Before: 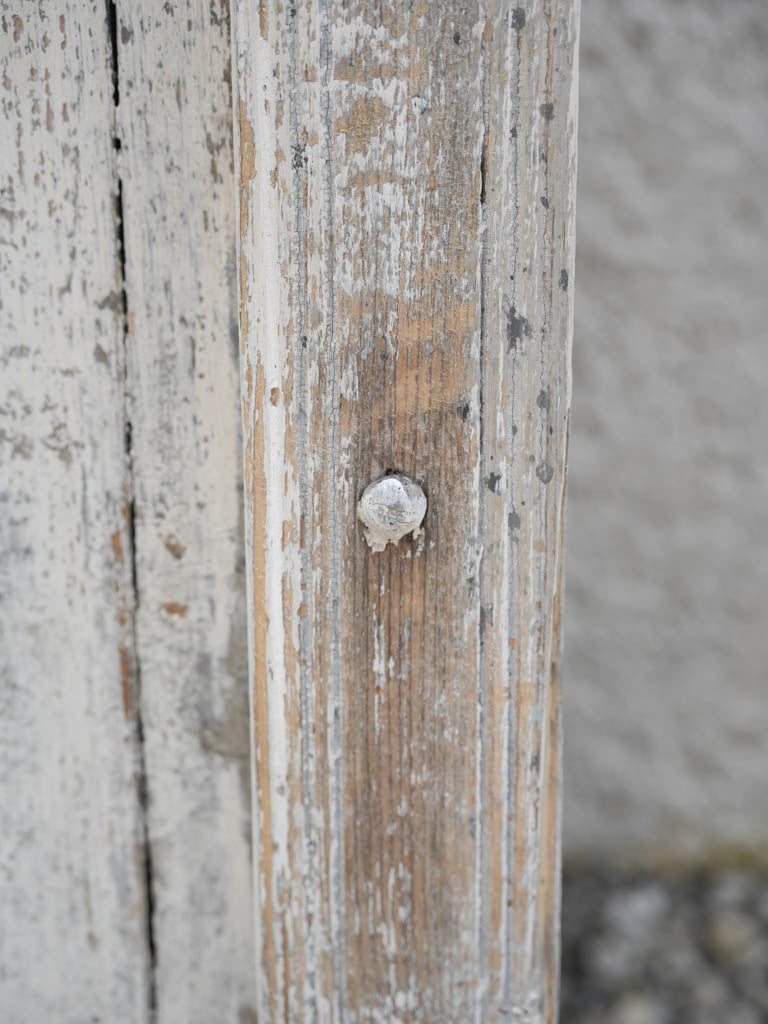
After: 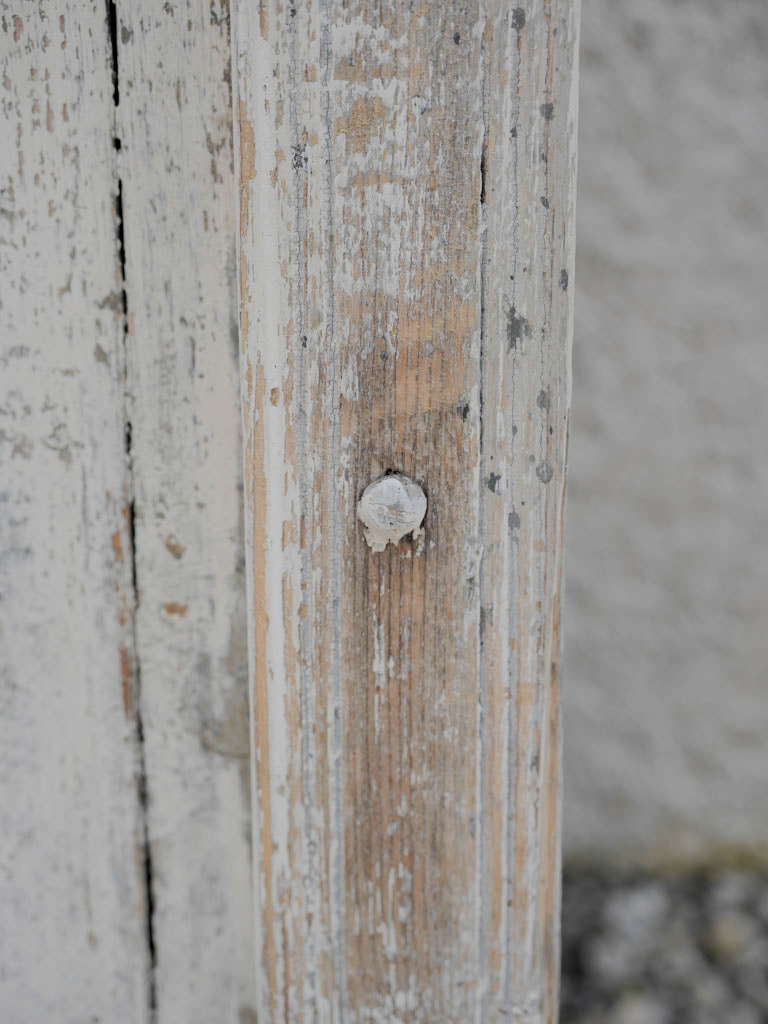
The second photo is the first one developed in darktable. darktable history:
filmic rgb: black relative exposure -6.76 EV, white relative exposure 5.89 EV, hardness 2.7
